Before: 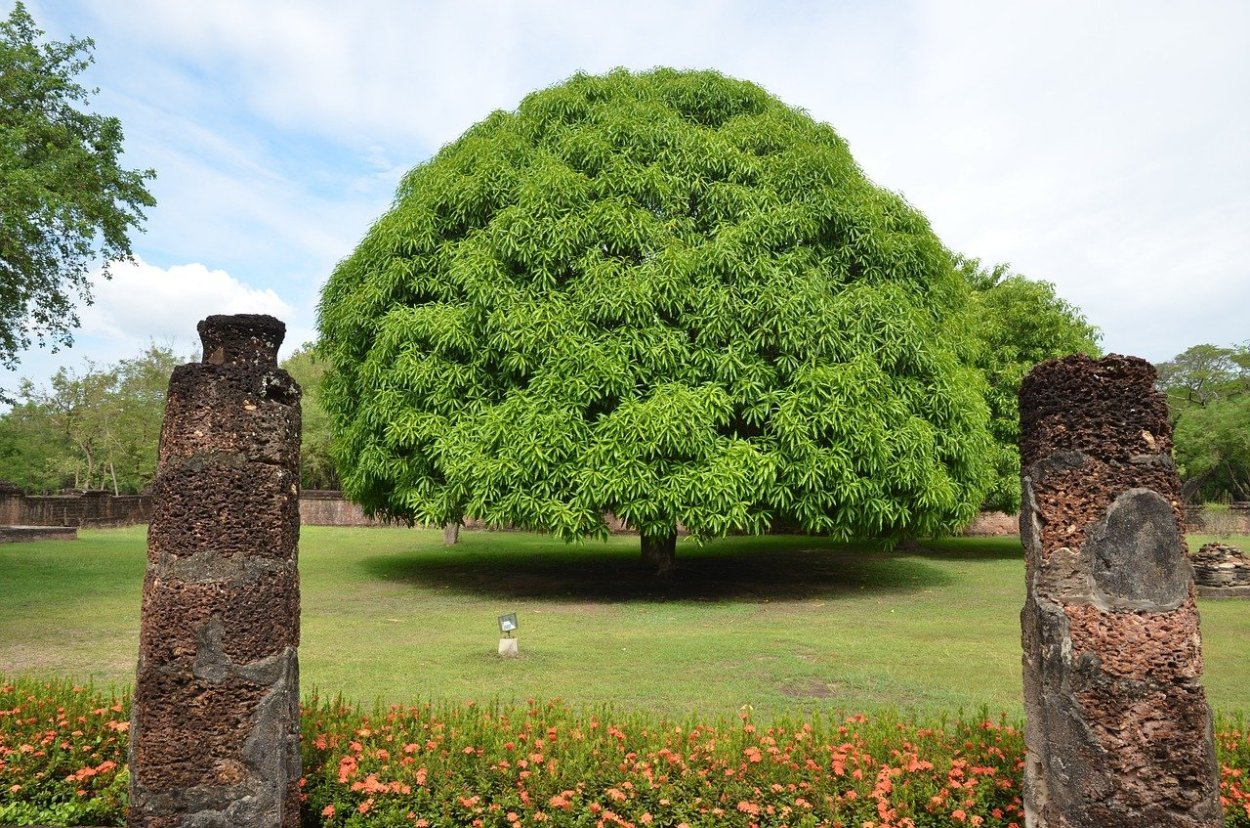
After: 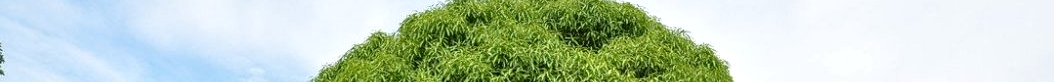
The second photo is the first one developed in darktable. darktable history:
crop and rotate: left 9.644%, top 9.491%, right 6.021%, bottom 80.509%
local contrast: detail 142%
